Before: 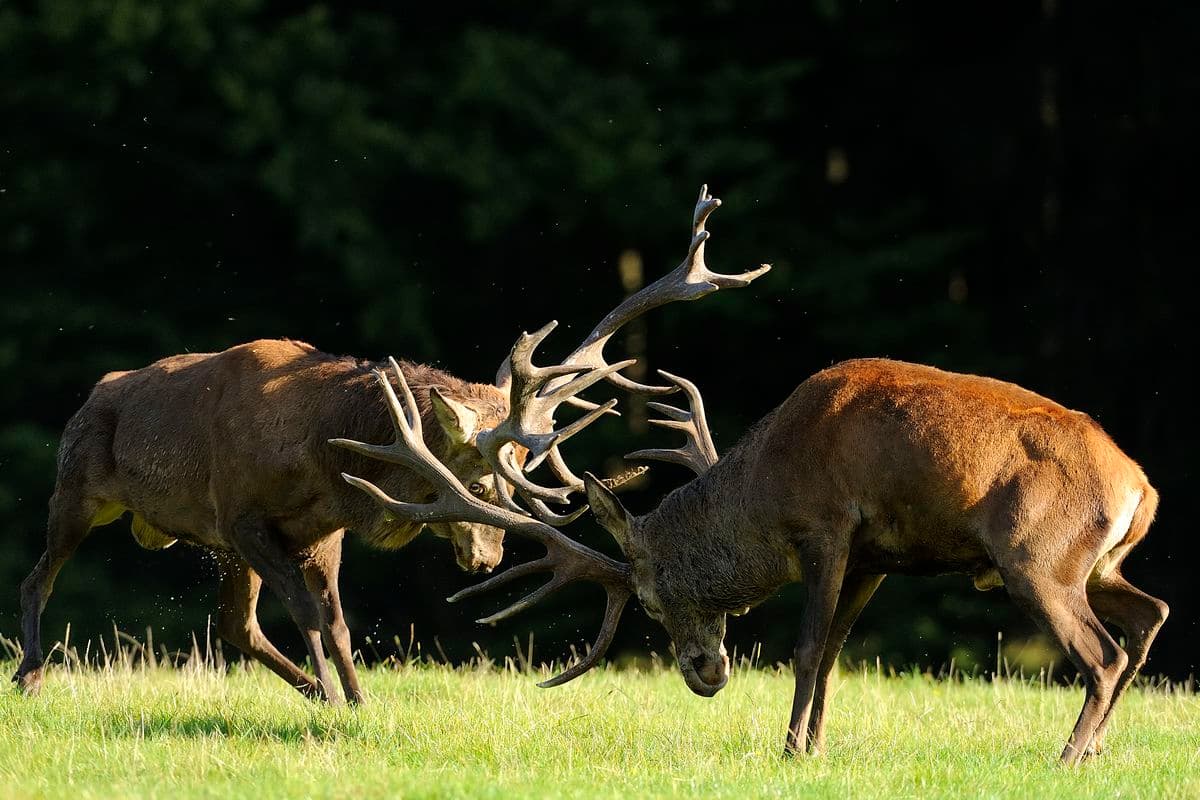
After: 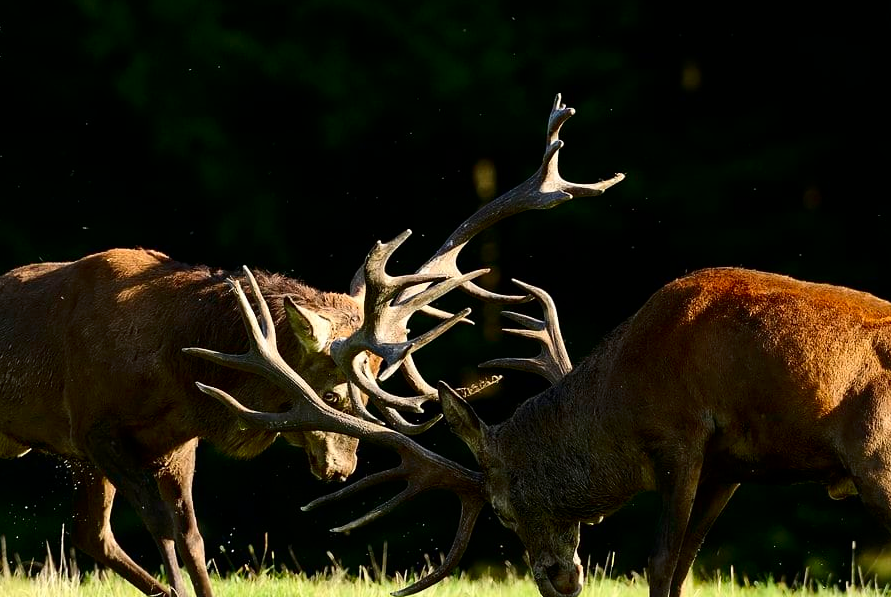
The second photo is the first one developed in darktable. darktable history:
crop and rotate: left 12.191%, top 11.436%, right 13.521%, bottom 13.849%
contrast brightness saturation: contrast 0.197, brightness -0.114, saturation 0.096
